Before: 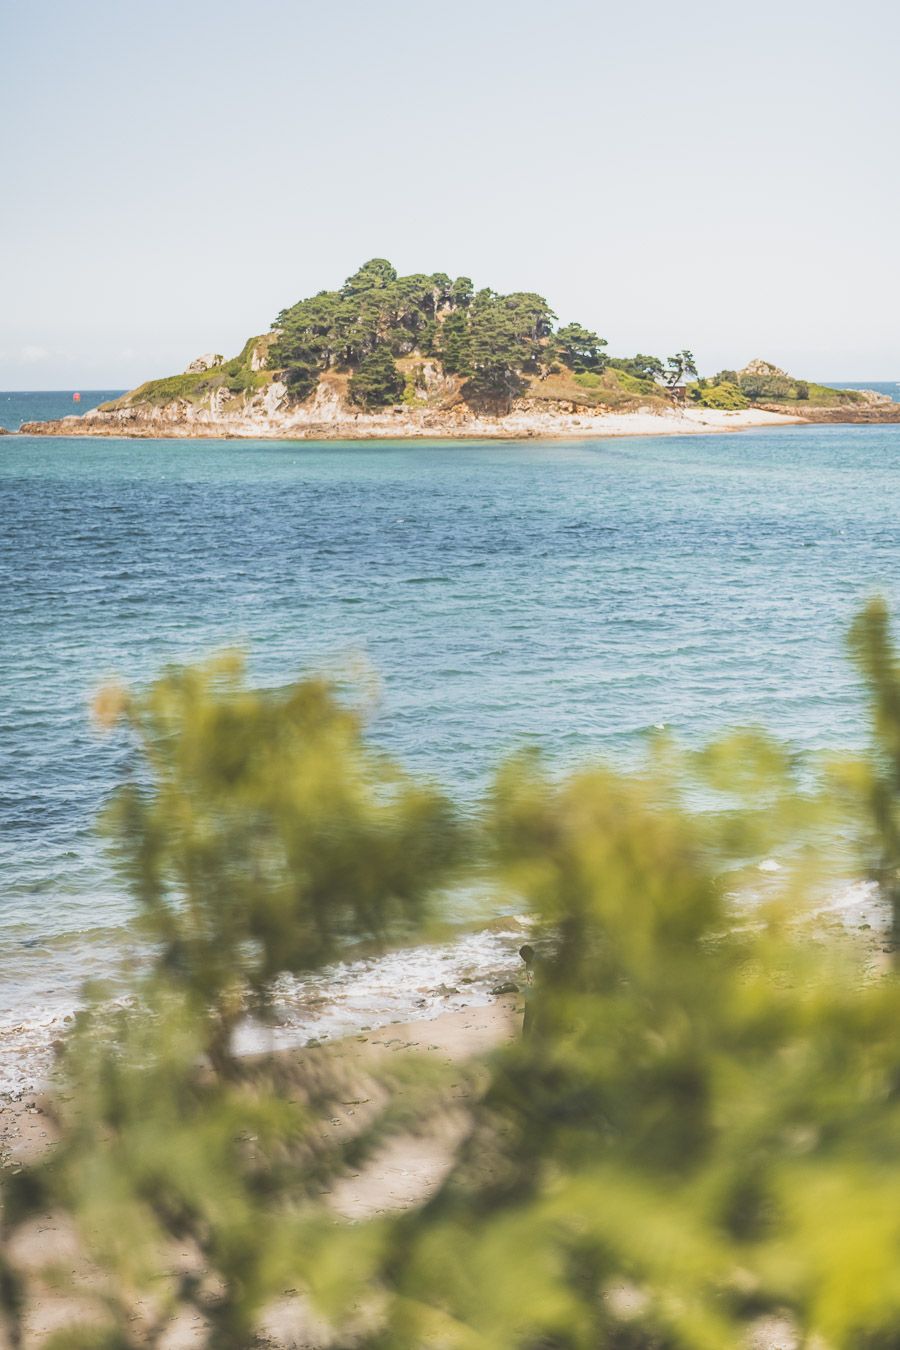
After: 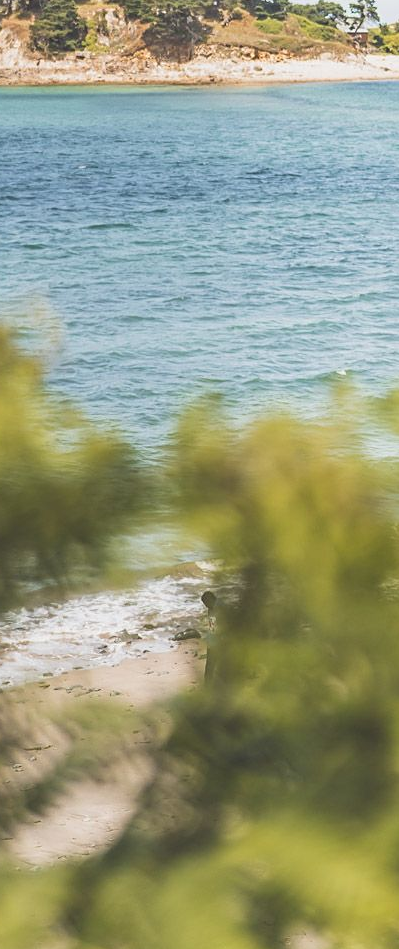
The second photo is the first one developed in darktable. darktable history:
sharpen: amount 0.2
crop: left 35.432%, top 26.233%, right 20.145%, bottom 3.432%
